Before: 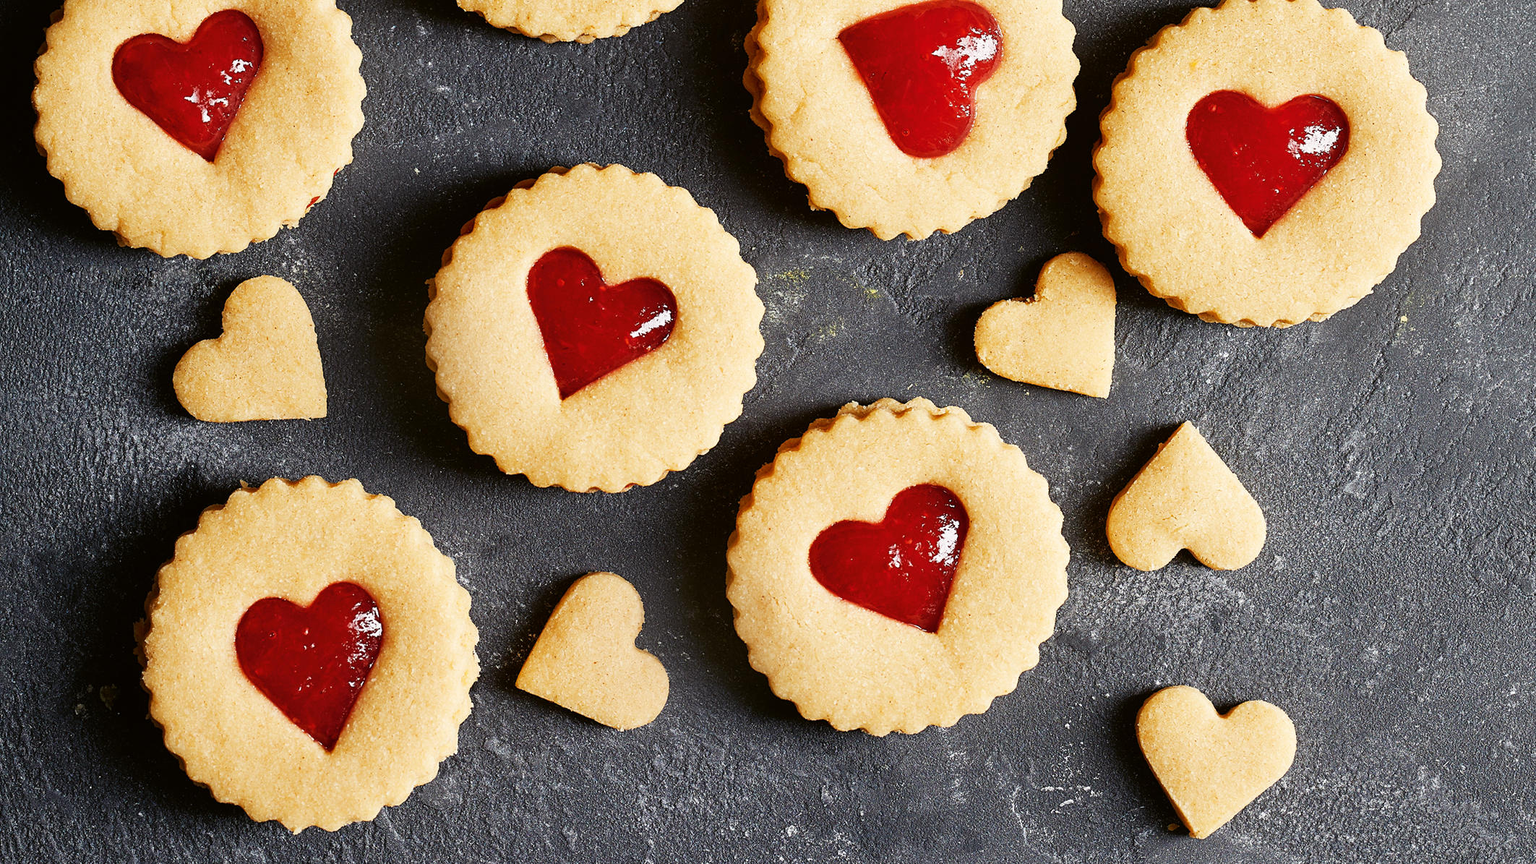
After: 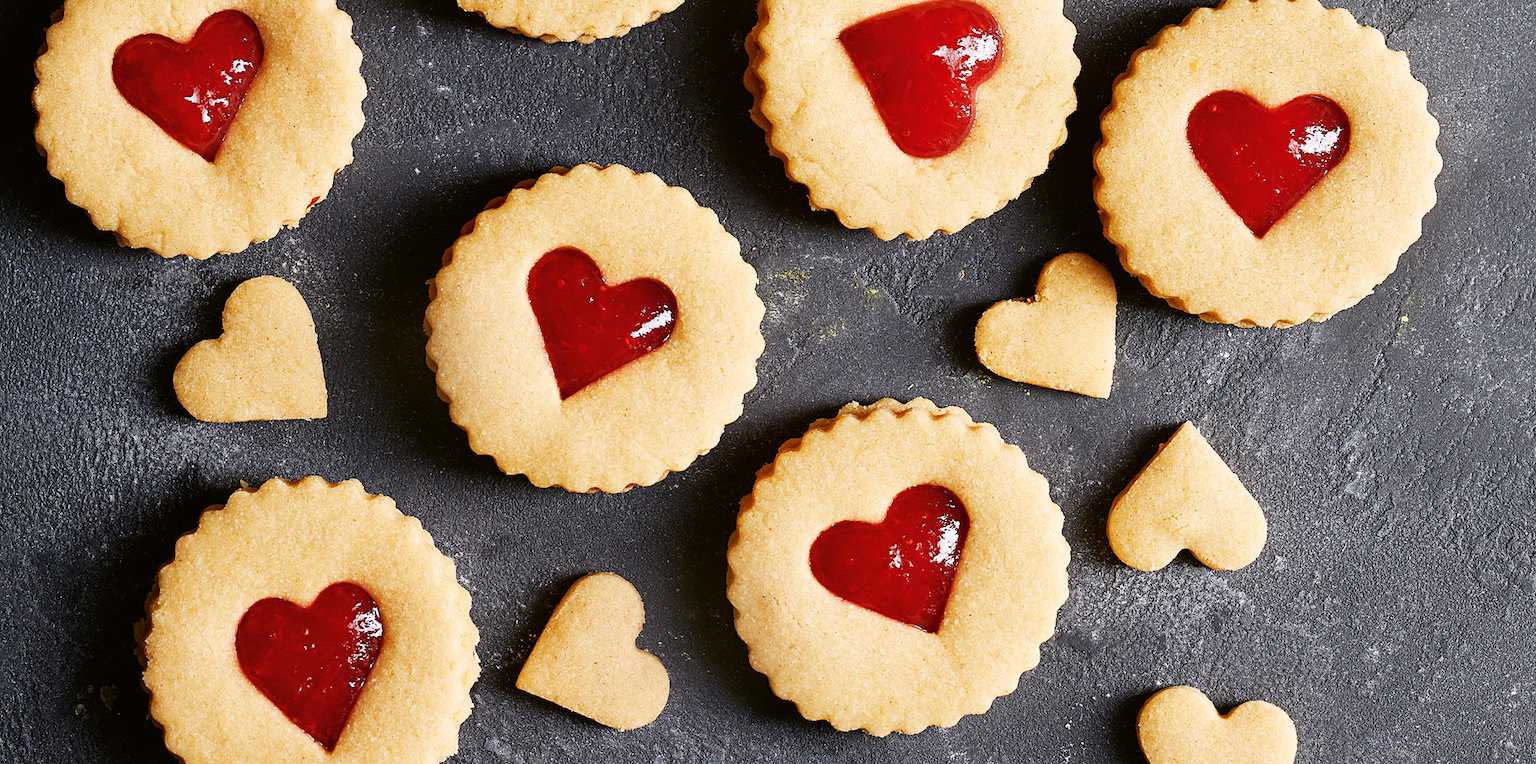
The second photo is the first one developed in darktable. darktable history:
white balance: red 1.009, blue 1.027
crop and rotate: top 0%, bottom 11.49%
